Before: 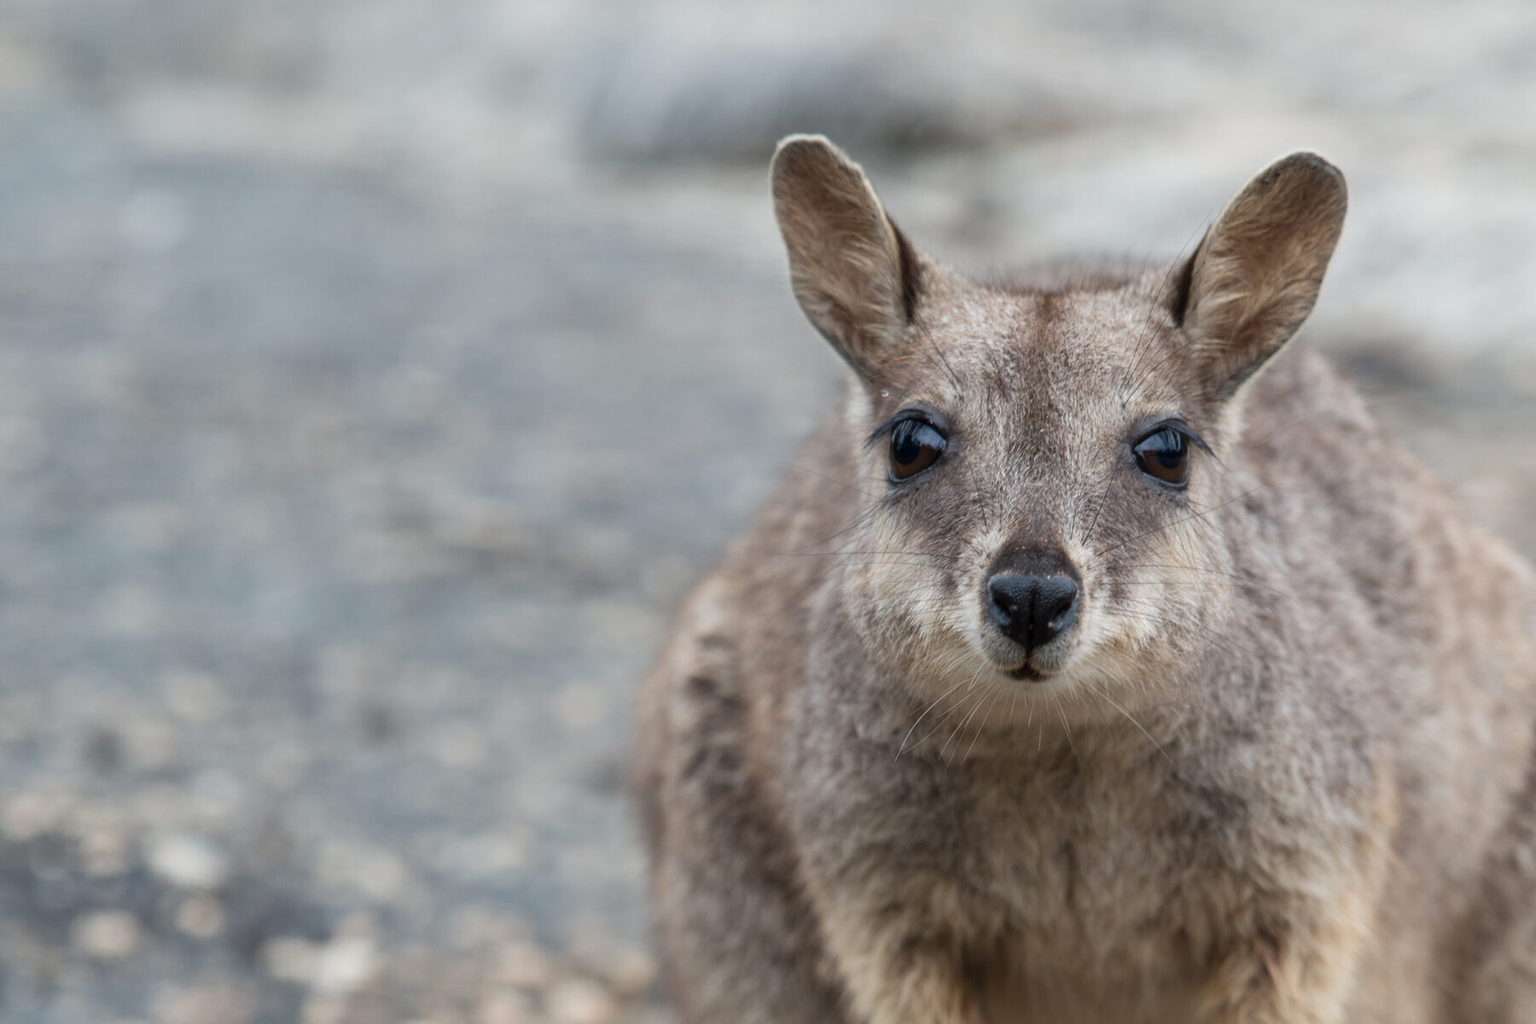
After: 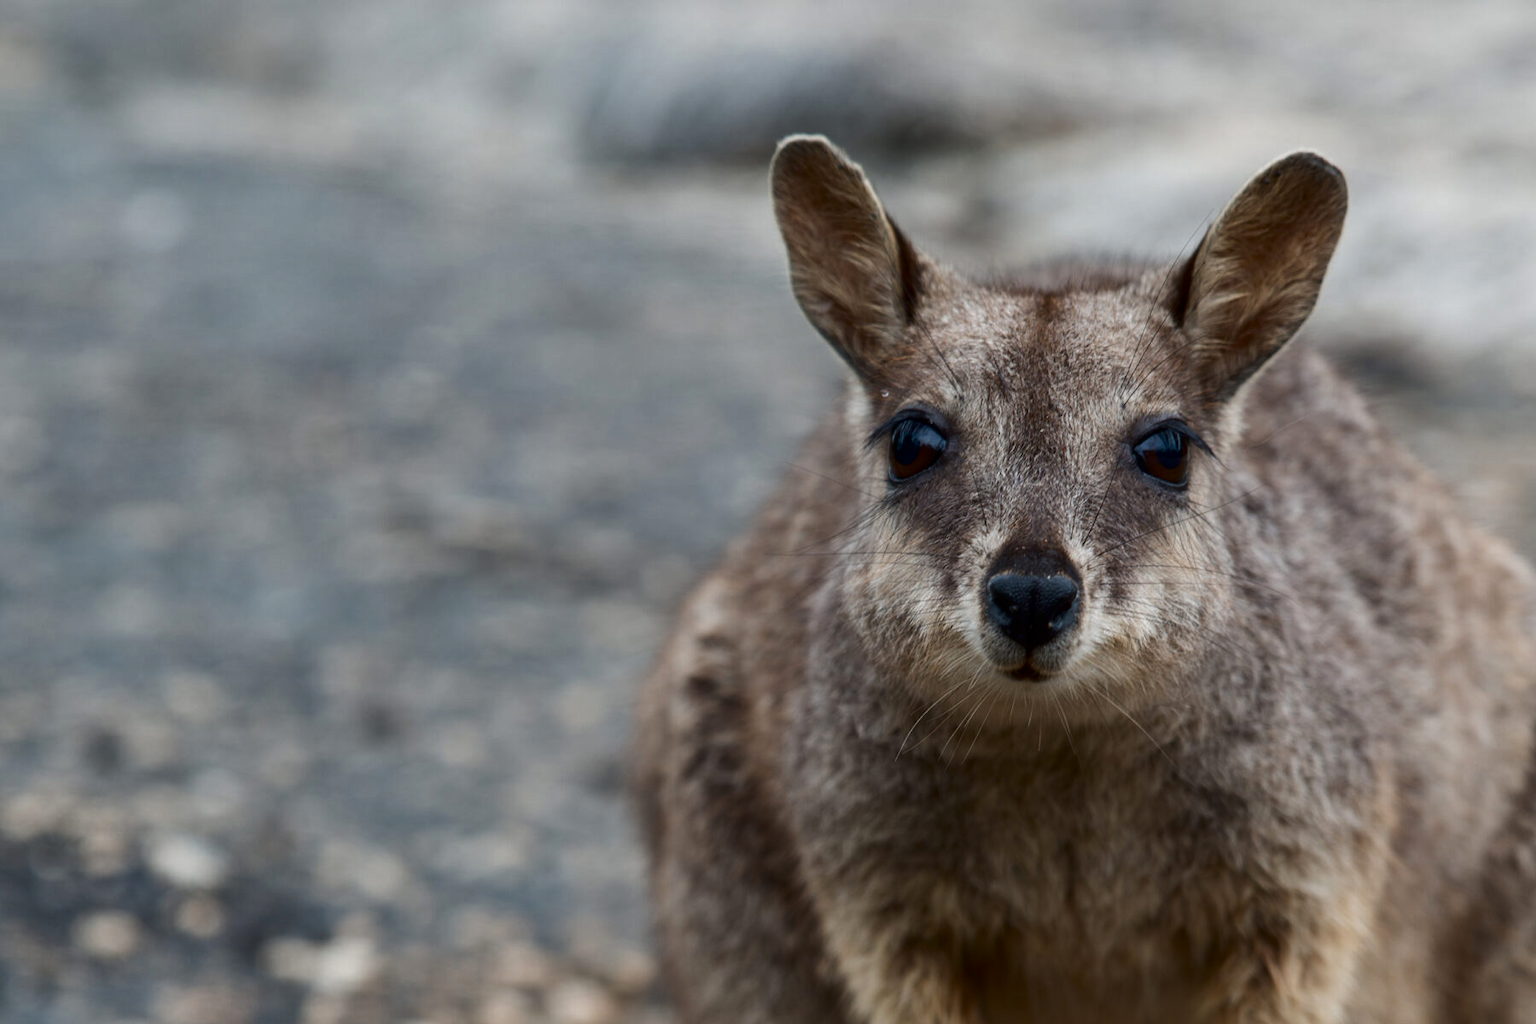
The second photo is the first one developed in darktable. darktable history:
contrast brightness saturation: contrast 0.1, brightness -0.26, saturation 0.14
white balance: red 1, blue 1
